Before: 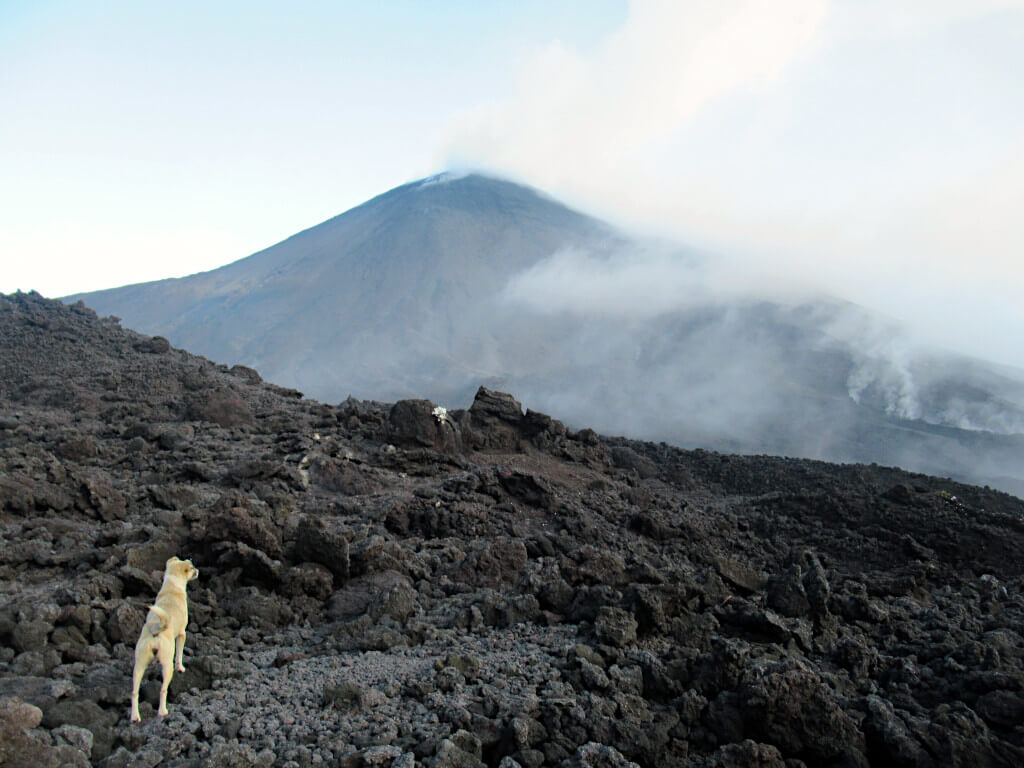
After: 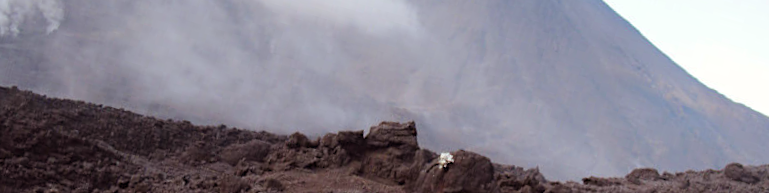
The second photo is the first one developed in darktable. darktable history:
crop and rotate: angle 16.12°, top 30.835%, bottom 35.653%
rgb levels: mode RGB, independent channels, levels [[0, 0.474, 1], [0, 0.5, 1], [0, 0.5, 1]]
